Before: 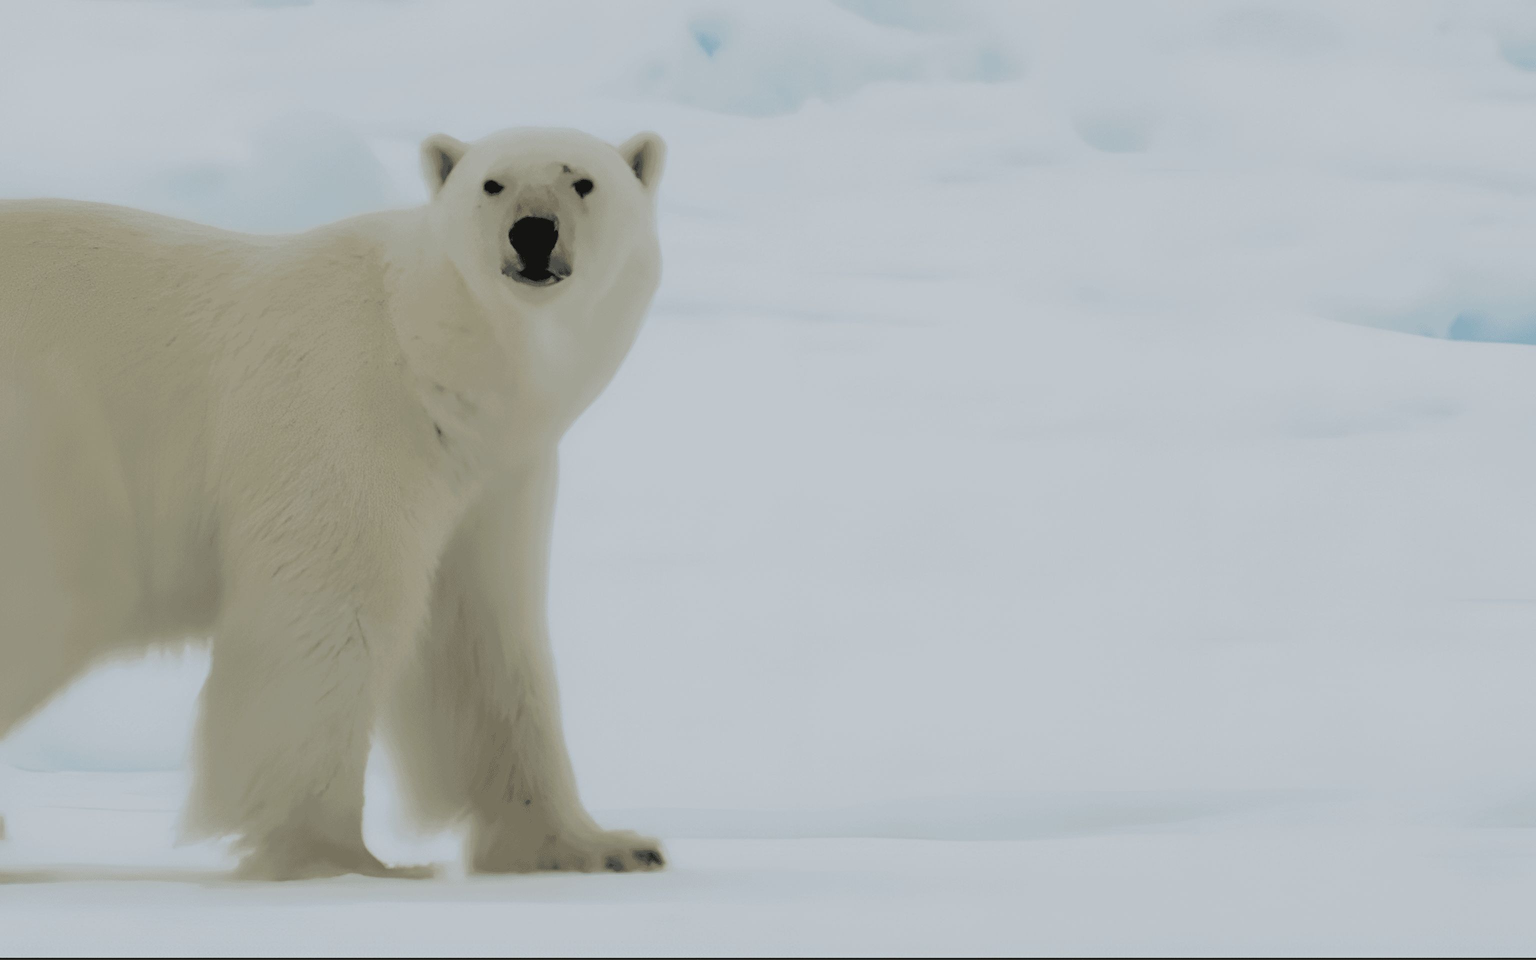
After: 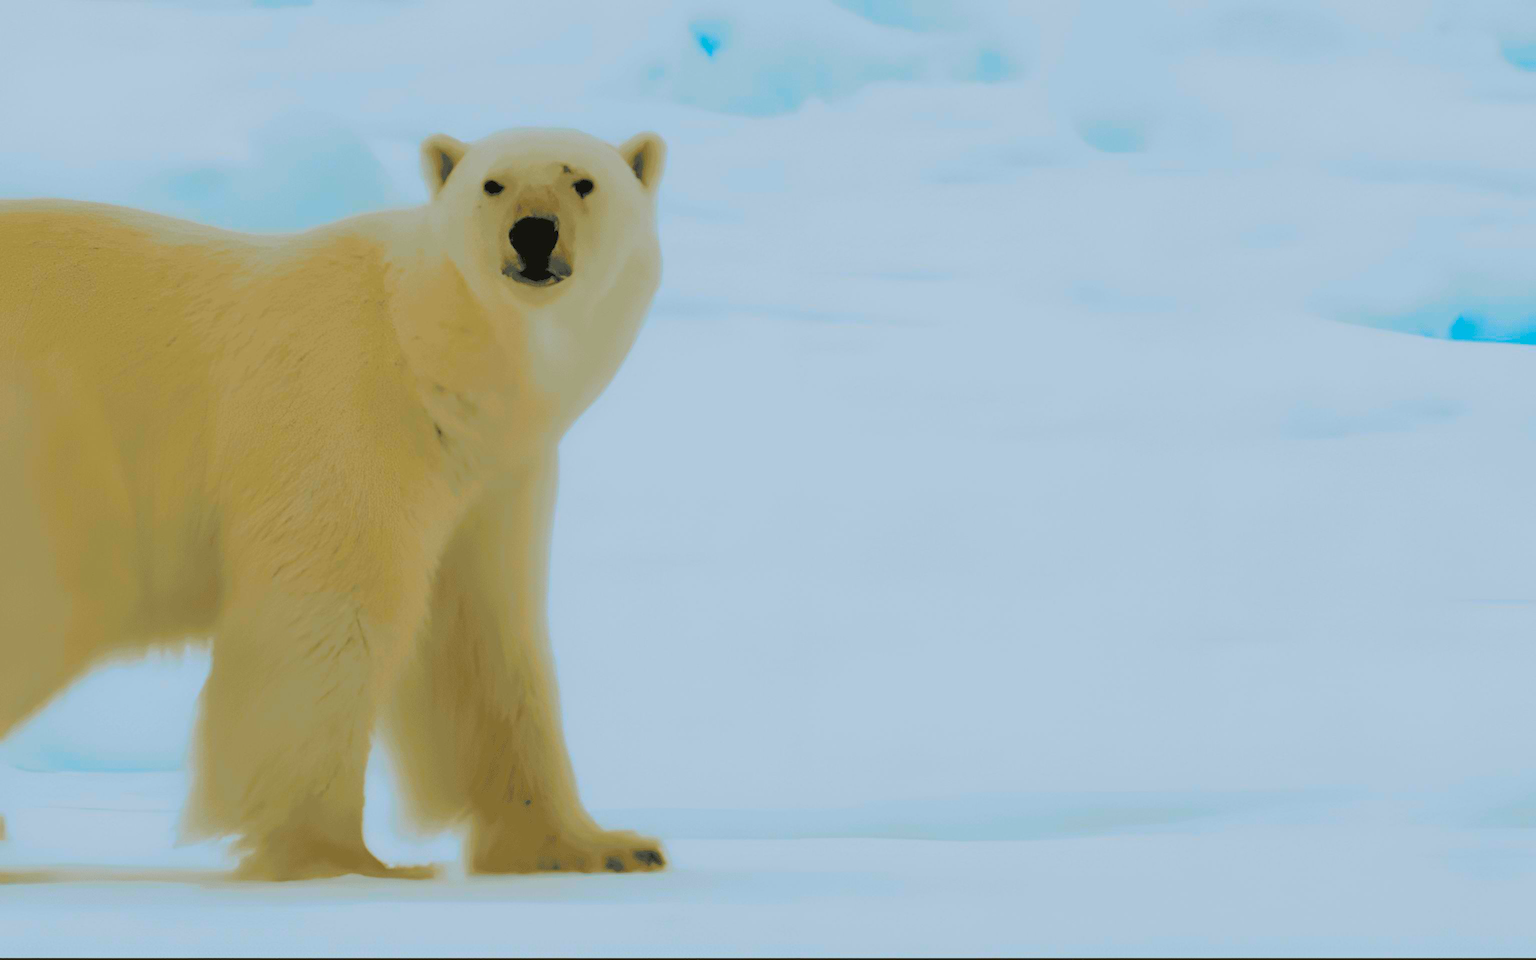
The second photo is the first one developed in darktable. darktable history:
color zones: curves: ch1 [(0.263, 0.53) (0.376, 0.287) (0.487, 0.512) (0.748, 0.547) (1, 0.513)]; ch2 [(0.262, 0.45) (0.751, 0.477)]
color correction: highlights b* -0.044, saturation 2.94
